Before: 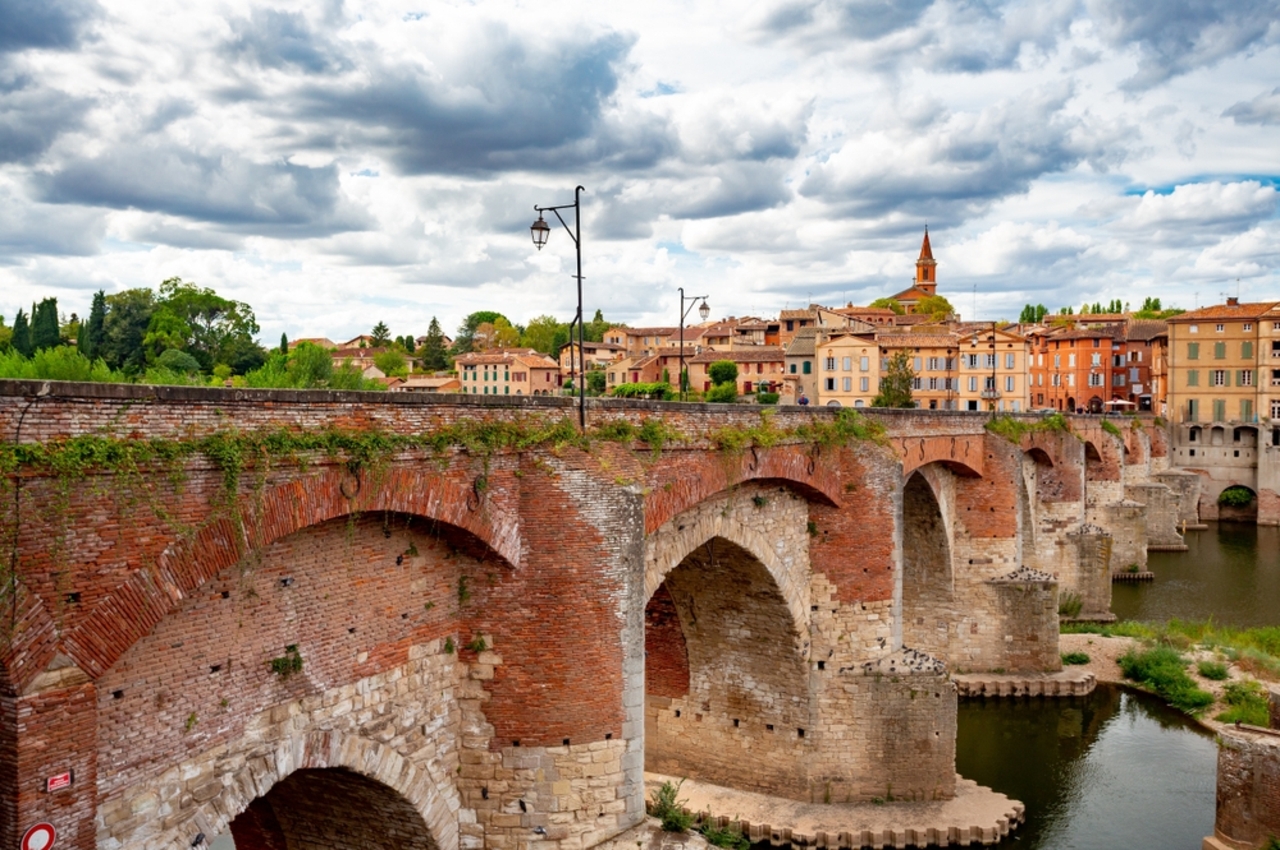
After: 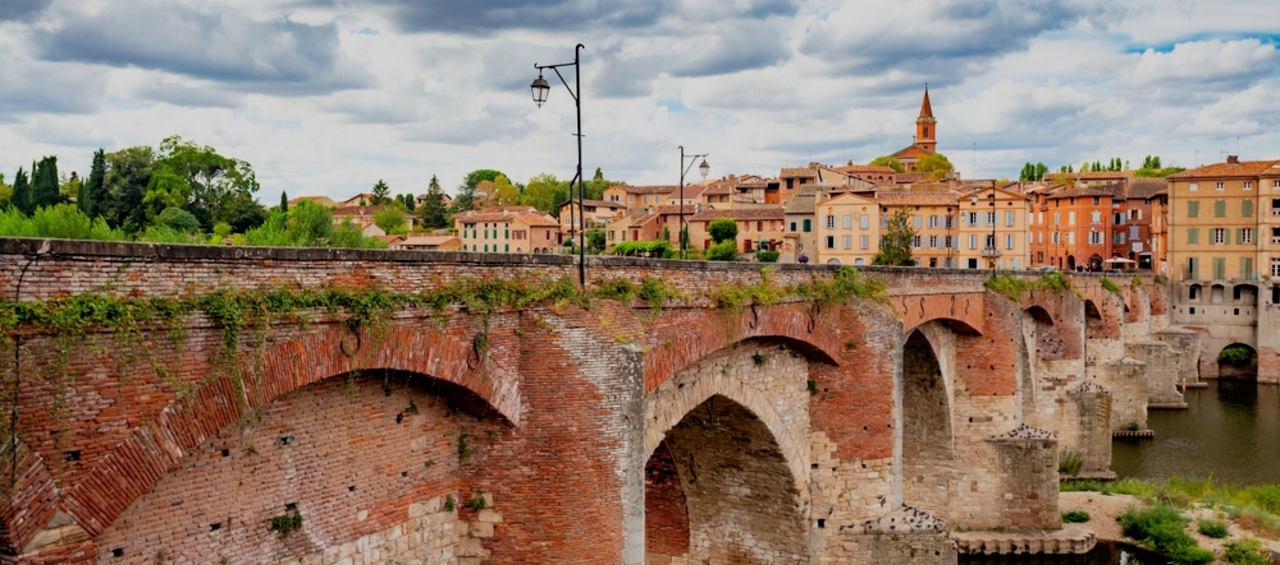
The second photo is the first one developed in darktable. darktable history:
filmic rgb: black relative exposure -7.65 EV, white relative exposure 4.56 EV, hardness 3.61, color science v6 (2022)
crop: top 16.727%, bottom 16.727%
